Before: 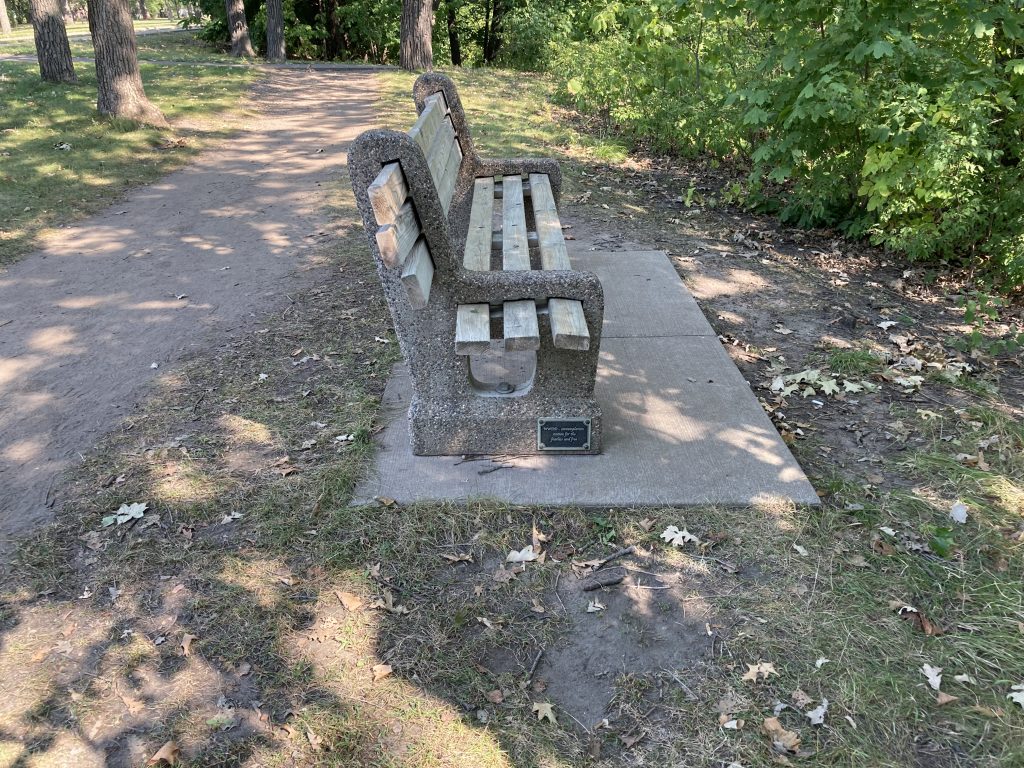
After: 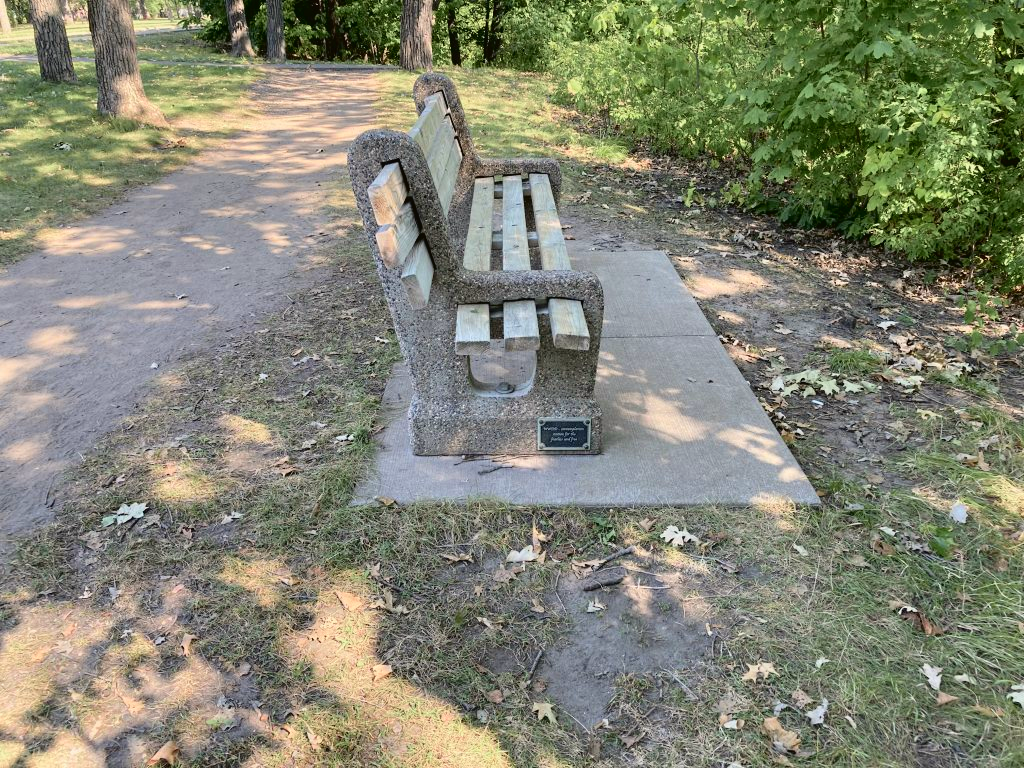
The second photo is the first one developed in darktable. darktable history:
tone curve: curves: ch0 [(0, 0.021) (0.049, 0.044) (0.152, 0.14) (0.328, 0.377) (0.473, 0.543) (0.641, 0.705) (0.868, 0.887) (1, 0.969)]; ch1 [(0, 0) (0.322, 0.328) (0.43, 0.425) (0.474, 0.466) (0.502, 0.503) (0.522, 0.526) (0.564, 0.591) (0.602, 0.632) (0.677, 0.701) (0.859, 0.885) (1, 1)]; ch2 [(0, 0) (0.33, 0.301) (0.447, 0.44) (0.487, 0.496) (0.502, 0.516) (0.535, 0.554) (0.565, 0.598) (0.618, 0.629) (1, 1)], color space Lab, independent channels, preserve colors none
white balance: emerald 1
